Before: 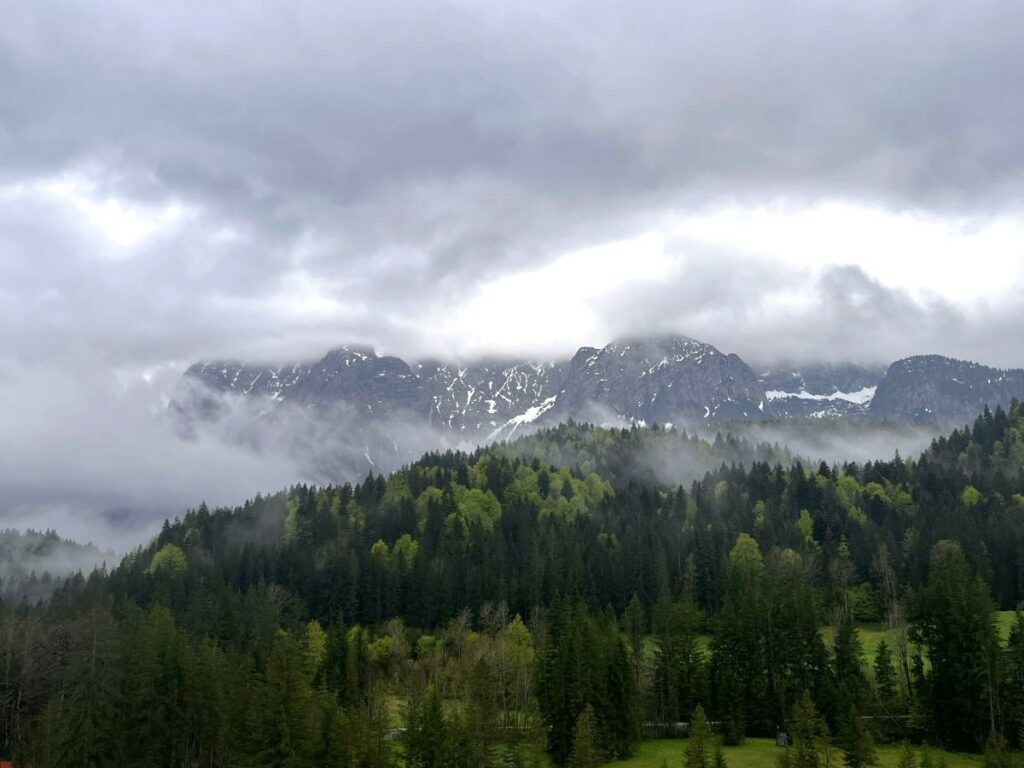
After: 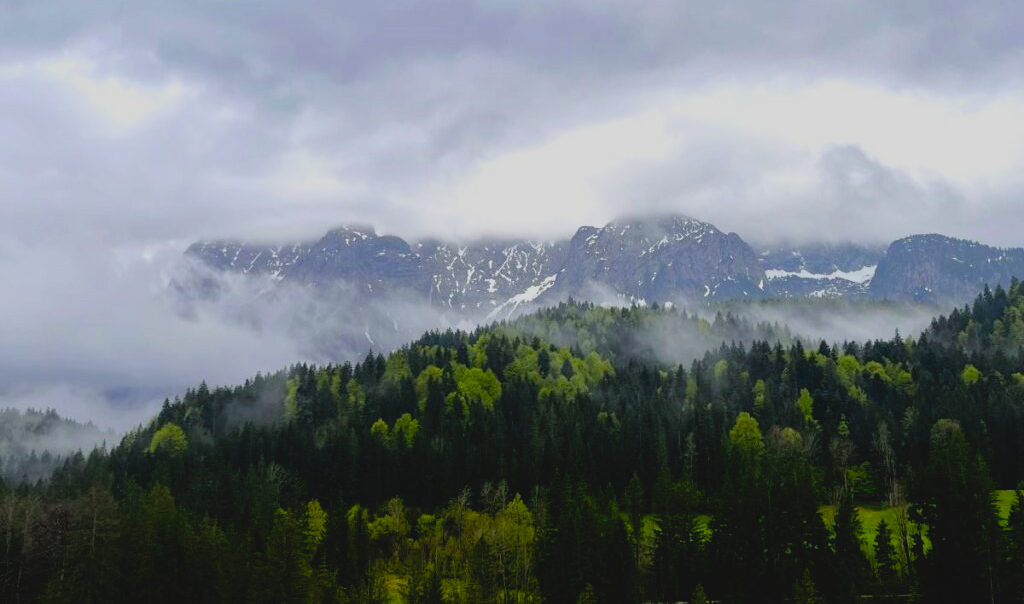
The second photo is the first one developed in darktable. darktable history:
filmic rgb: black relative exposure -7.75 EV, white relative exposure 4.4 EV, threshold 3 EV, hardness 3.76, latitude 50%, contrast 1.1, color science v5 (2021), contrast in shadows safe, contrast in highlights safe, enable highlight reconstruction true
color balance rgb: perceptual saturation grading › global saturation 45%, perceptual saturation grading › highlights -25%, perceptual saturation grading › shadows 50%, perceptual brilliance grading › global brilliance 3%, global vibrance 3%
contrast brightness saturation: contrast -0.11
crop and rotate: top 15.774%, bottom 5.506%
